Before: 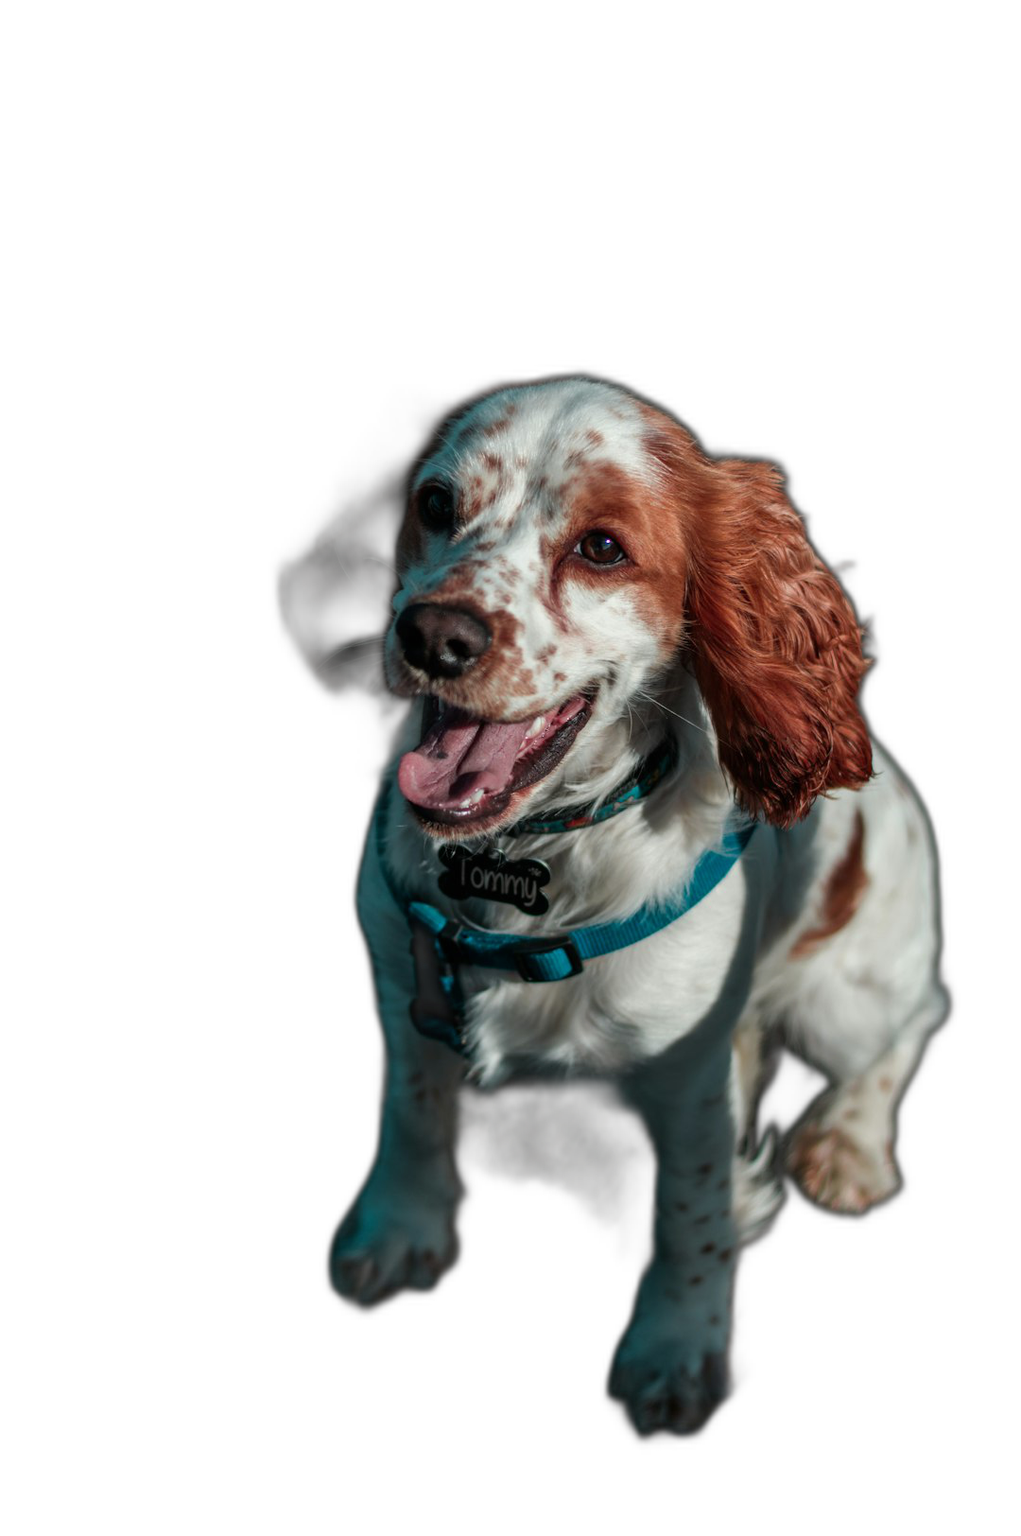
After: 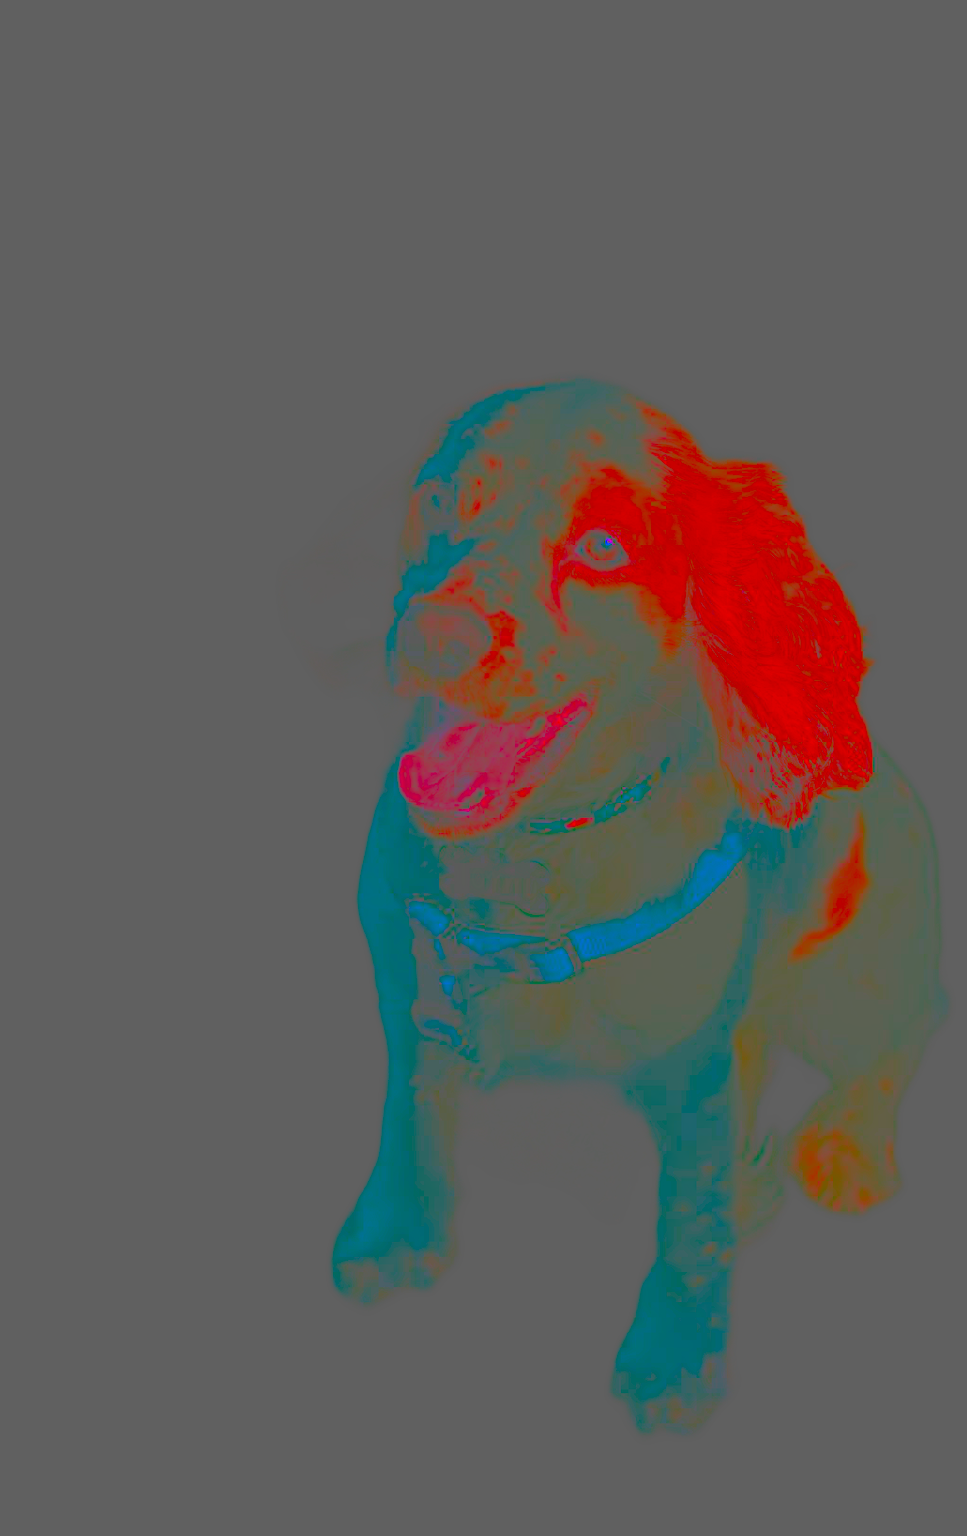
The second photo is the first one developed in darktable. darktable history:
crop and rotate: left 0%, right 5.326%
color balance rgb: shadows lift › chroma 0.927%, shadows lift › hue 114.02°, linear chroma grading › global chroma 0.368%, perceptual saturation grading › global saturation 20%, perceptual saturation grading › highlights -14.203%, perceptual saturation grading › shadows 49.593%
exposure: black level correction 0, exposure 1.199 EV, compensate exposure bias true, compensate highlight preservation false
contrast brightness saturation: contrast -0.984, brightness -0.175, saturation 0.74
